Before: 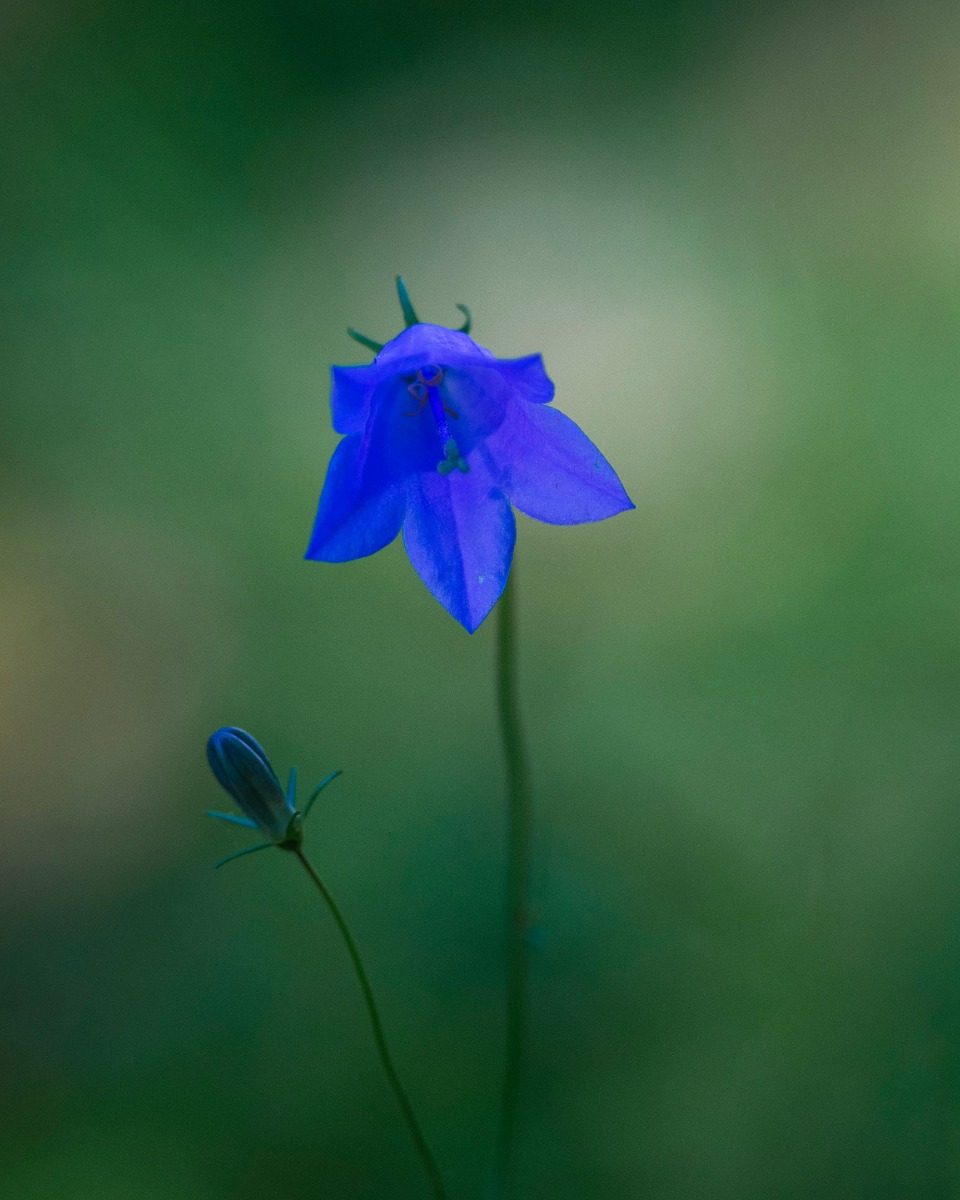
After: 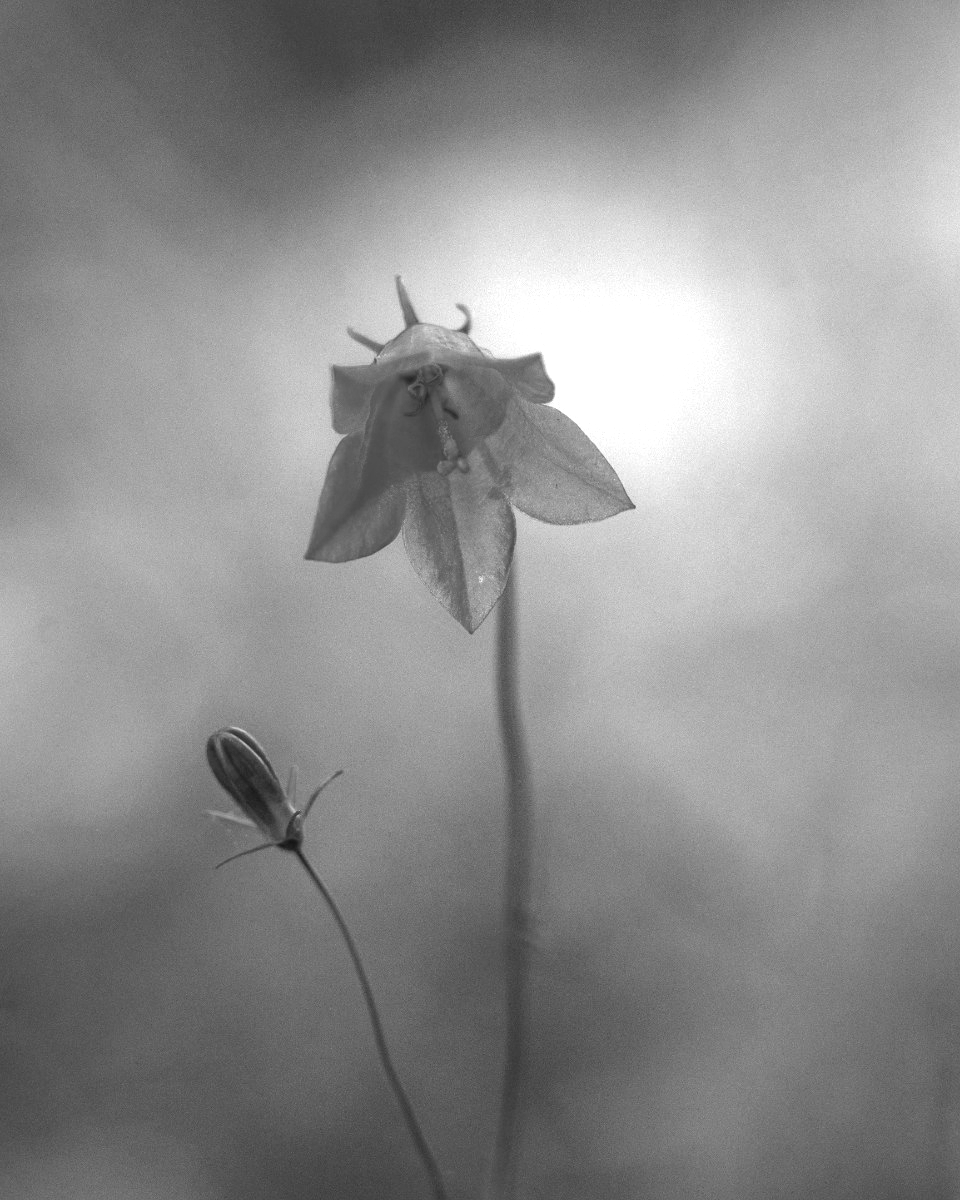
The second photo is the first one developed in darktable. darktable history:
monochrome: on, module defaults
exposure: black level correction 0, exposure 1.55 EV, compensate exposure bias true, compensate highlight preservation false
local contrast: detail 130%
